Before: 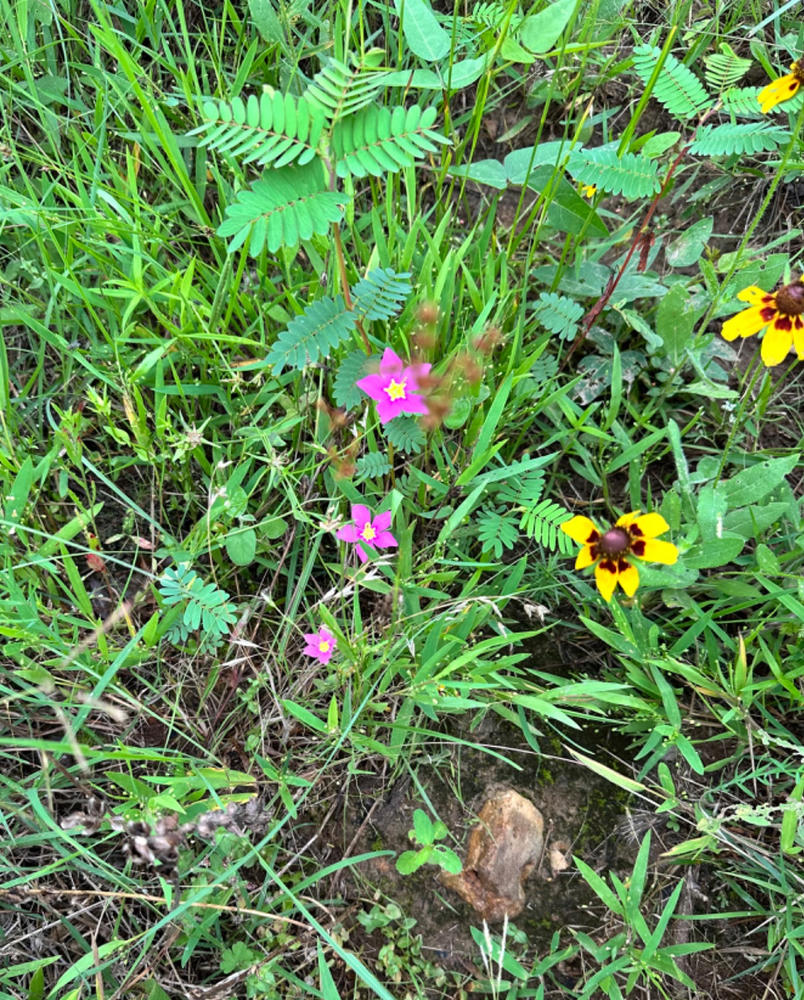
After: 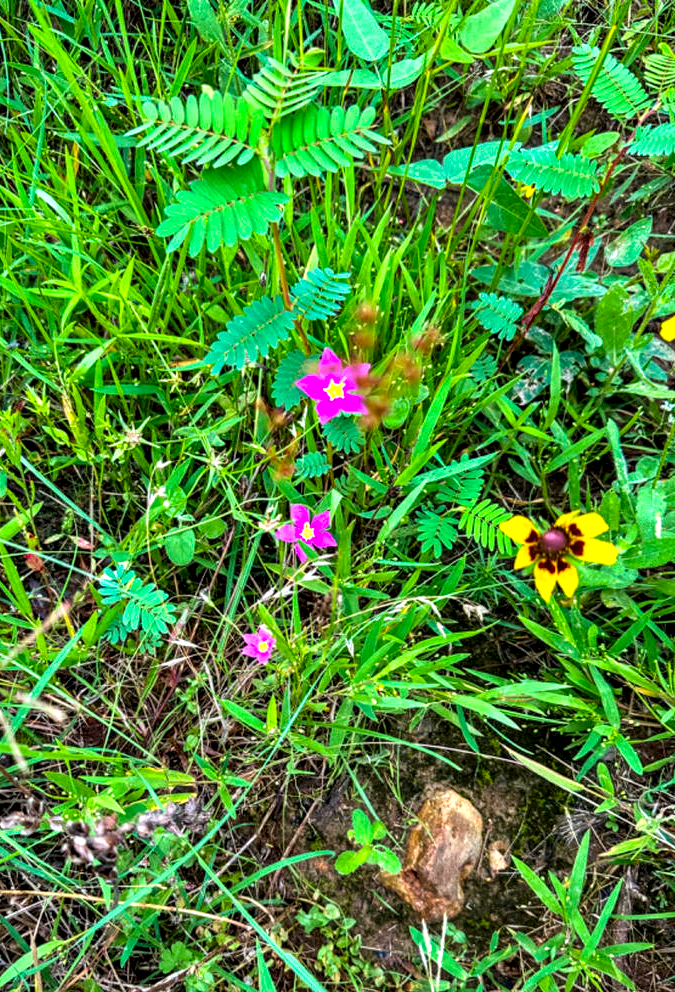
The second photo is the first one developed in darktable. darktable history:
color balance rgb: linear chroma grading › global chroma 15%, perceptual saturation grading › global saturation 30%
velvia: strength 39.63%
crop: left 7.598%, right 7.873%
local contrast: highlights 60%, shadows 60%, detail 160%
